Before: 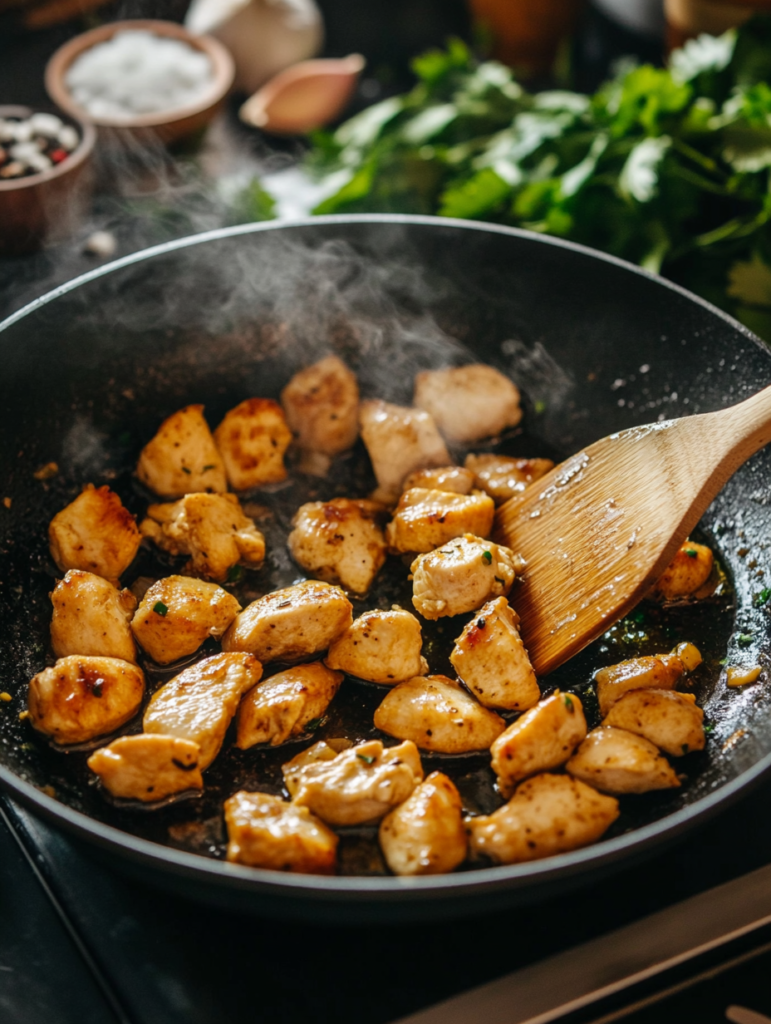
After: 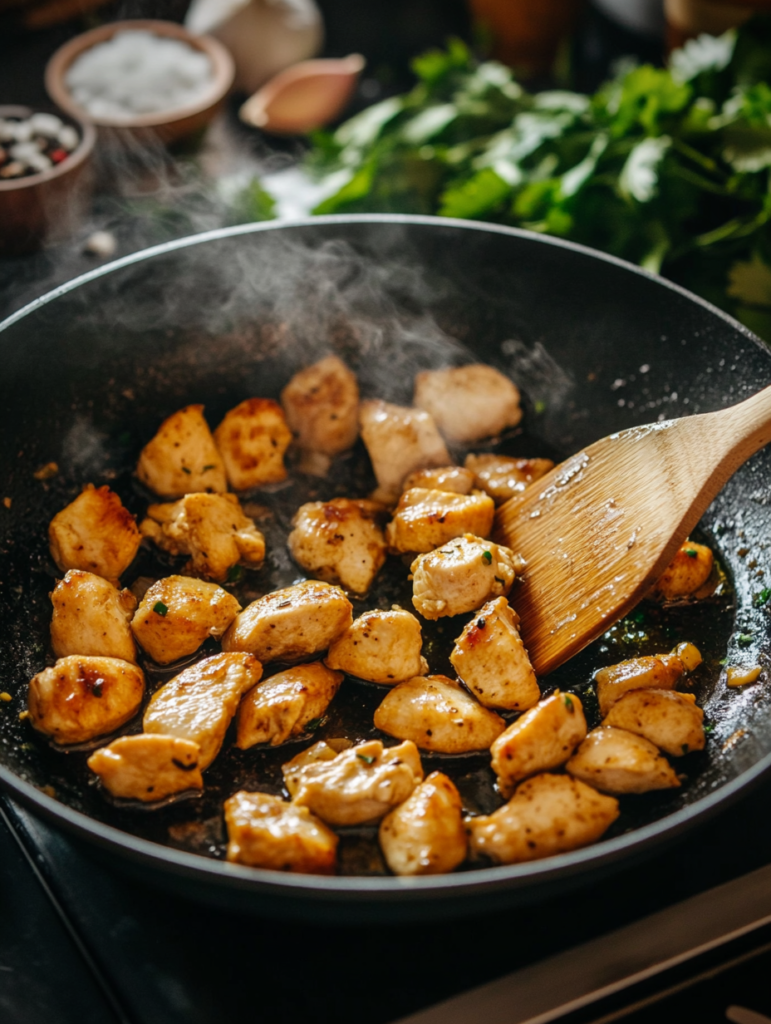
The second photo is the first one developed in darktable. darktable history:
vignetting: fall-off start 71.69%, saturation -0.026
